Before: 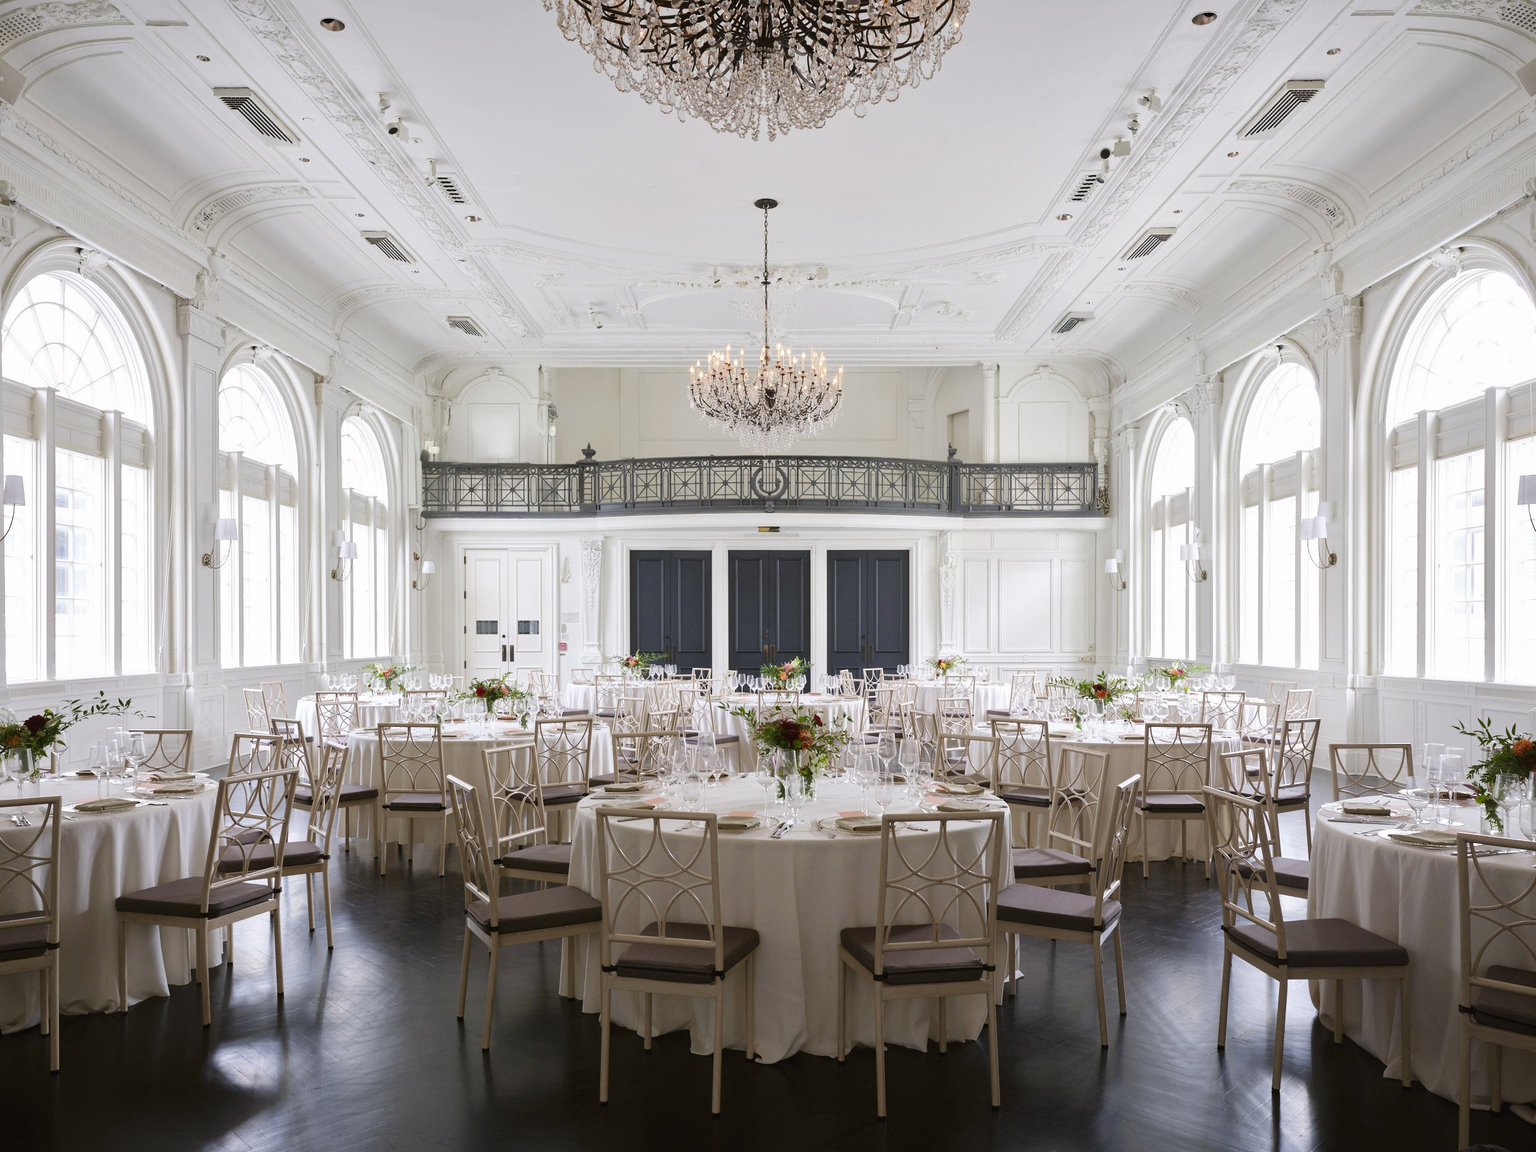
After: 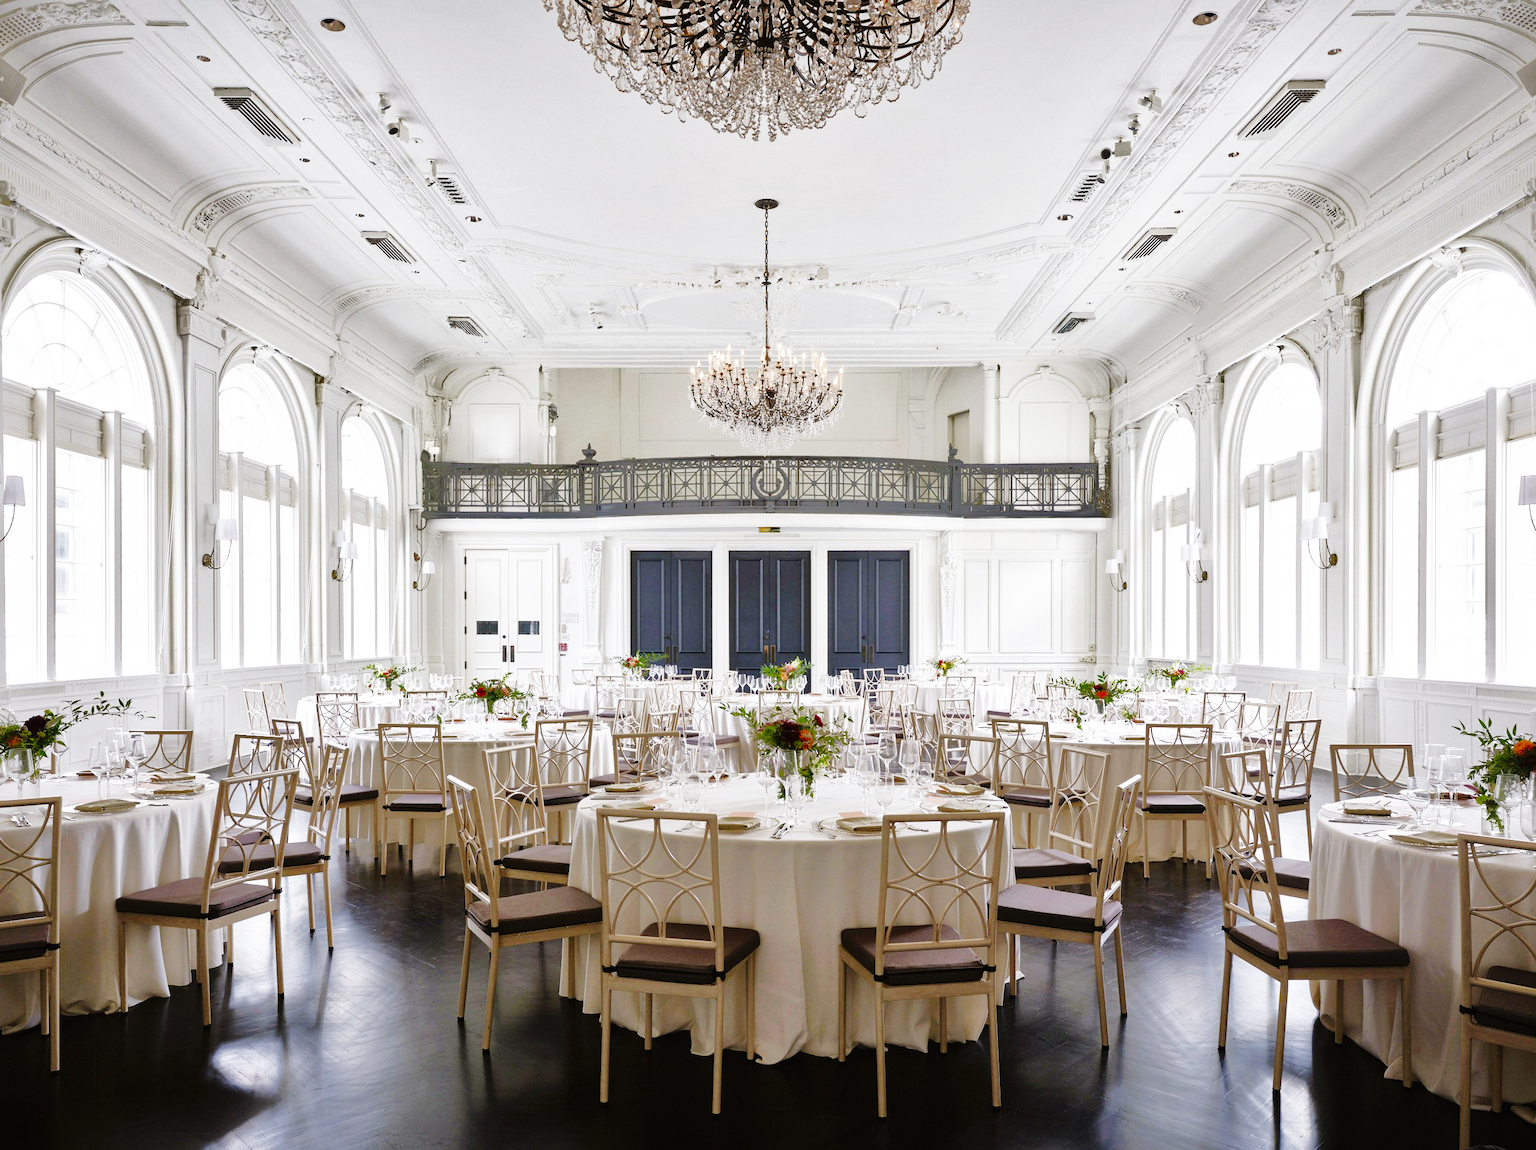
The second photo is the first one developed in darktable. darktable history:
base curve: curves: ch0 [(0, 0) (0, 0) (0.002, 0.001) (0.008, 0.003) (0.019, 0.011) (0.037, 0.037) (0.064, 0.11) (0.102, 0.232) (0.152, 0.379) (0.216, 0.524) (0.296, 0.665) (0.394, 0.789) (0.512, 0.881) (0.651, 0.945) (0.813, 0.986) (1, 1)], preserve colors none
crop: top 0.05%, bottom 0.098%
shadows and highlights: shadows 25, highlights -70
